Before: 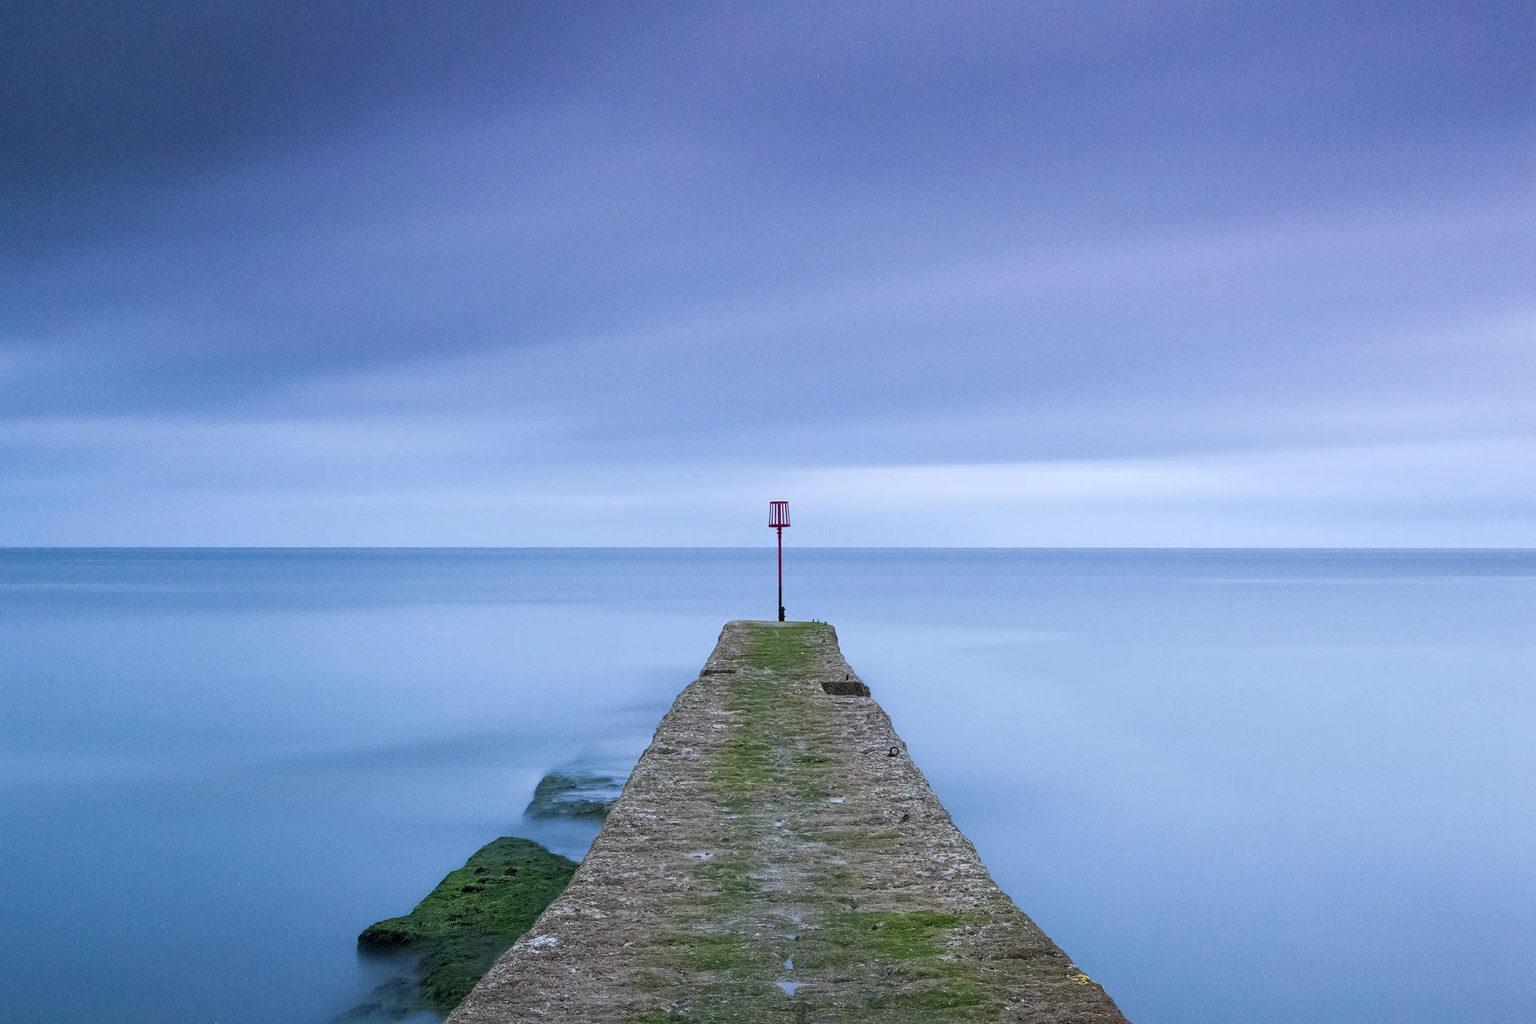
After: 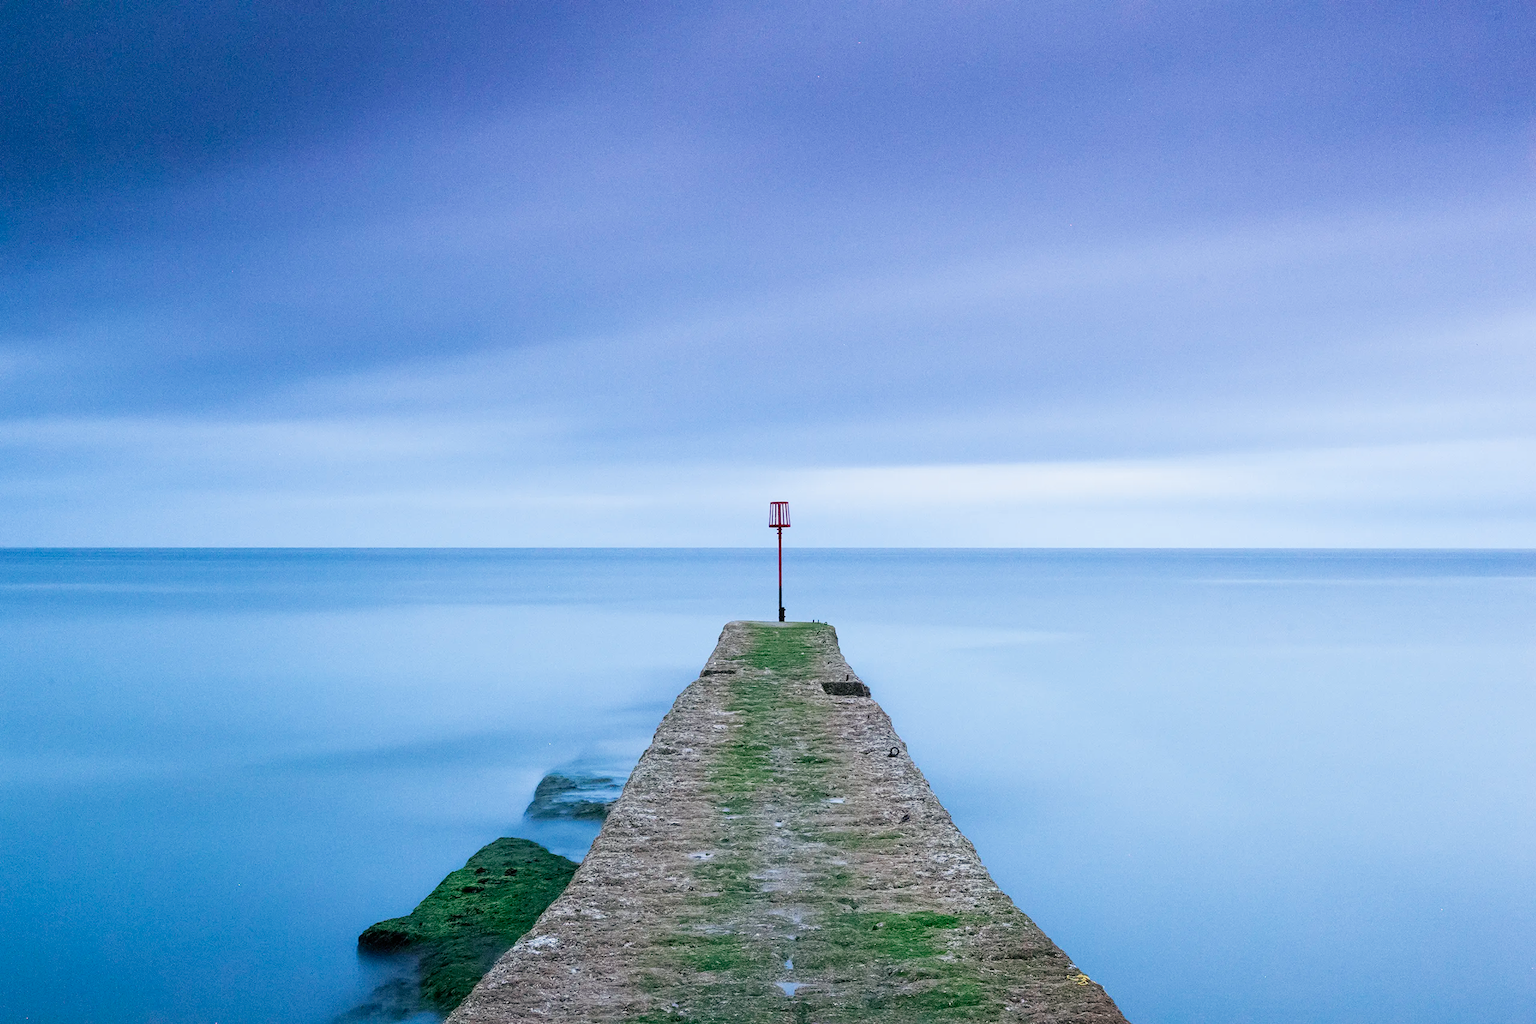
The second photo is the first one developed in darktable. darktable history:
tone curve: curves: ch0 [(0, 0) (0.003, 0.003) (0.011, 0.011) (0.025, 0.025) (0.044, 0.044) (0.069, 0.069) (0.1, 0.099) (0.136, 0.135) (0.177, 0.177) (0.224, 0.224) (0.277, 0.276) (0.335, 0.334) (0.399, 0.397) (0.468, 0.466) (0.543, 0.541) (0.623, 0.621) (0.709, 0.708) (0.801, 0.8) (0.898, 0.897) (1, 1)], preserve colors none
color look up table: target L [96.44, 97.3, 95.05, 94.81, 93.52, 91.33, 92.34, 77.79, 67.18, 65.08, 61.24, 44.3, 27.56, 200, 87.86, 85.73, 81.46, 75.08, 77.79, 73.07, 66.26, 55.79, 58.33, 50.93, 47.53, 43.72, 43.74, 33.35, 4.109, 0.258, 89.64, 71.58, 66.34, 62.27, 59.3, 57.87, 53.36, 47.55, 39.57, 32.79, 23.91, 16.52, 7.197, 96.07, 94.78, 82.65, 71.45, 52.56, 18.41], target a [-14.18, -4.685, -6.871, -19.89, -24.62, -42.63, -19.34, -34.85, -21.86, -56.21, -19.33, -40.39, -30.25, 0, -0.569, 6.732, 19.45, 33.76, 3.504, 30.46, 54.58, 74.21, 1.239, 76.5, 19.91, 48.11, 7.451, 49.39, 0.293, -0.104, 16.48, 46.1, 11.53, 75.95, 31.06, 12.08, 60.02, 60.25, 46.43, 65.49, 13.72, 34.08, 22.39, -0.359, -20.23, -24.17, -6.534, -12.75, -14.98], target b [32.16, 2.045, 23.38, 16.03, 9.941, 22.26, 4.735, 44.82, -0.773, 35.58, 25.57, 22.22, 30.7, 0, 14.85, 64.34, 37.9, 18.38, 1.829, 67.45, 7.278, 68.99, 57.87, 35.19, 36.95, 51.78, 2.818, 26.07, 4.894, 0.38, -12.08, -39.6, -33.65, -34.37, -13.2, -63.24, -31.78, -2.639, -9.878, -90.05, -41.95, -66.11, -18.65, -2.78, -6.175, -20.89, -42.31, -39.46, -6.608], num patches 49
